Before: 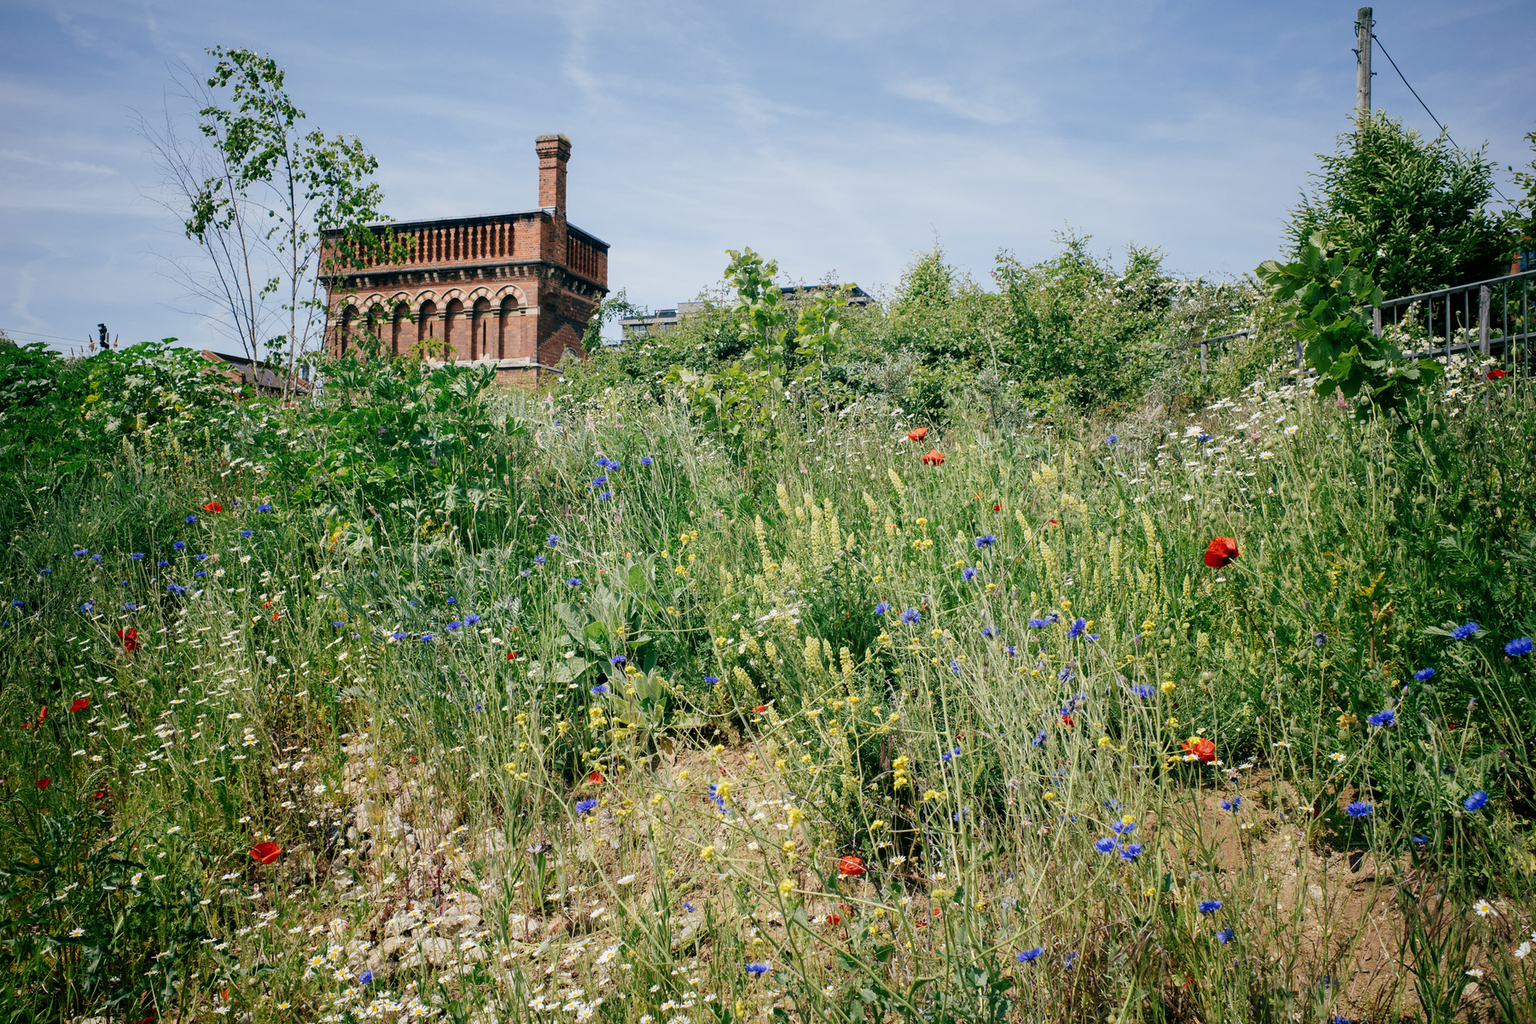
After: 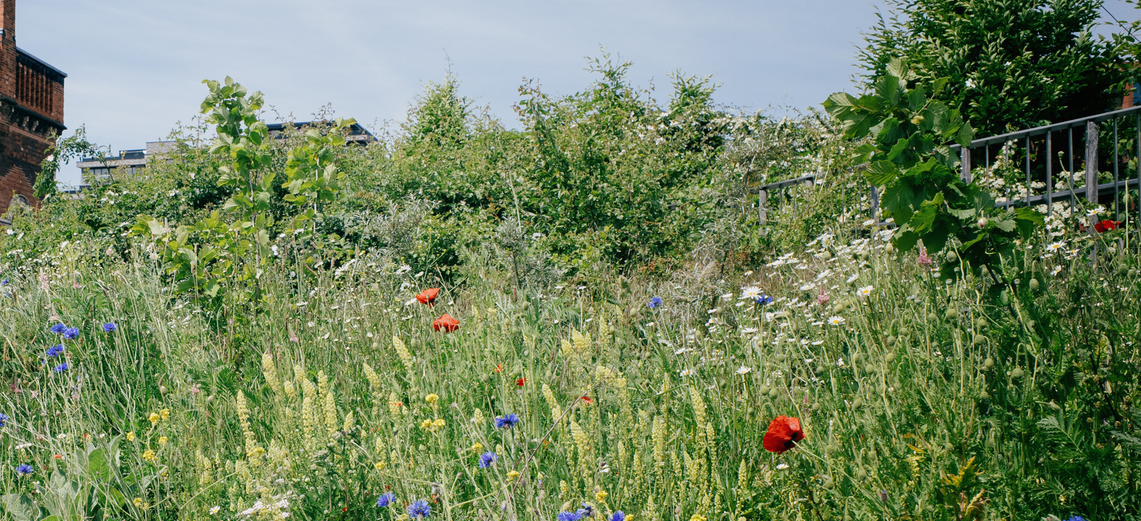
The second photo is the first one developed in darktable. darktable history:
local contrast: mode bilateral grid, contrast 100, coarseness 100, detail 91%, midtone range 0.2
crop: left 36.047%, top 17.801%, right 0.549%, bottom 38.721%
